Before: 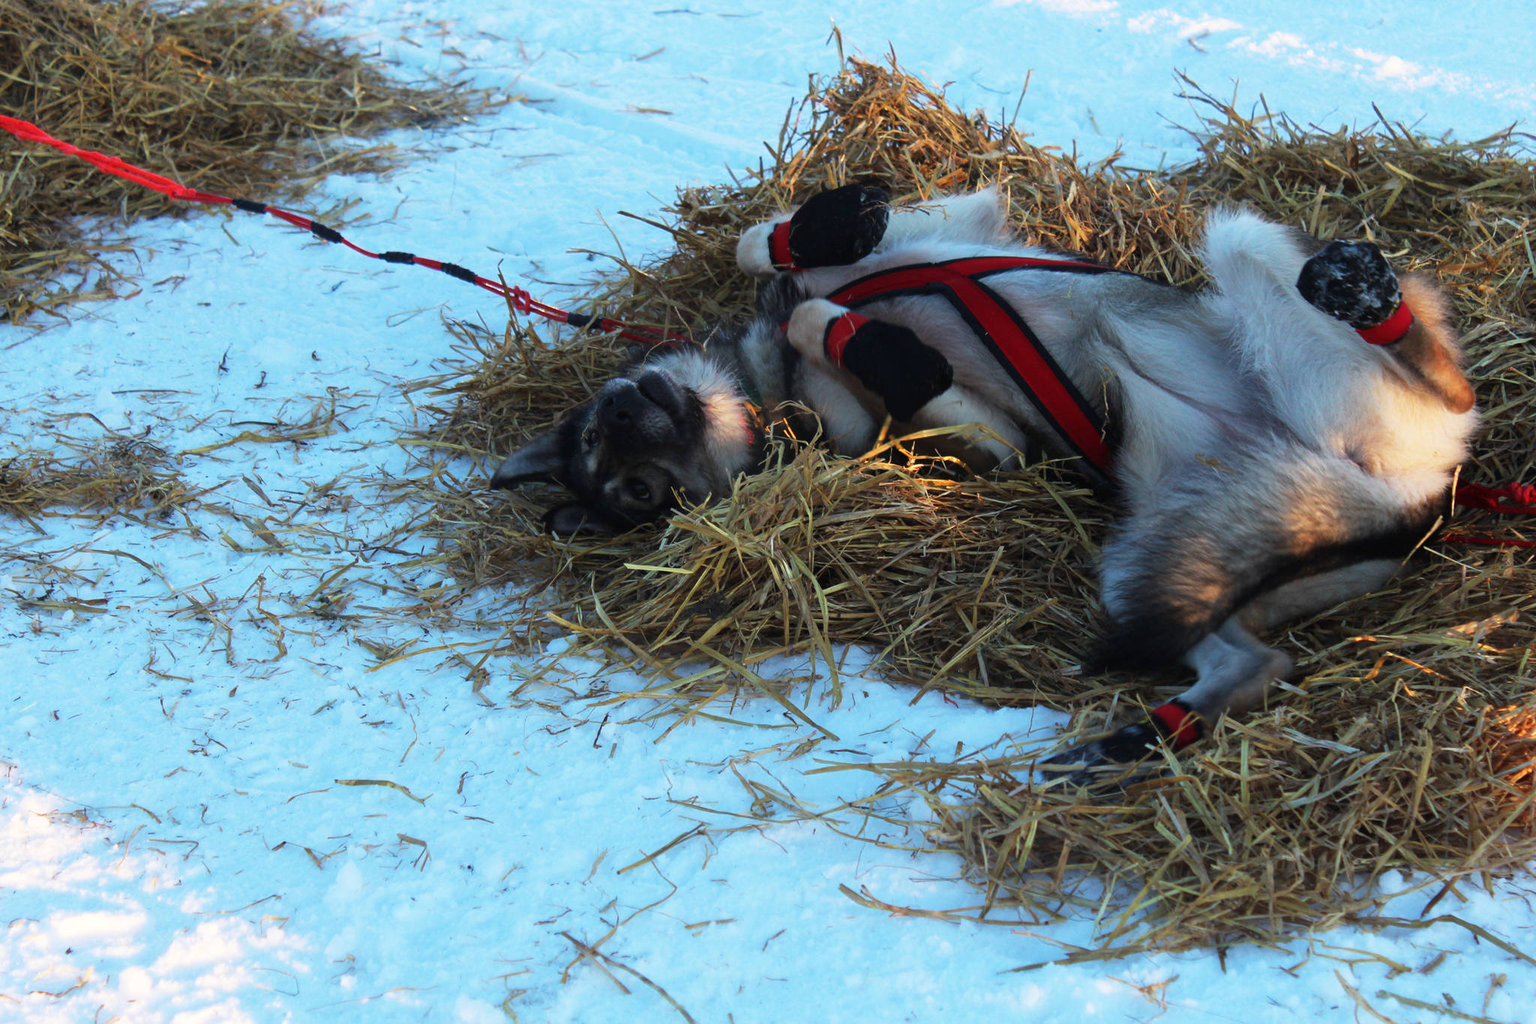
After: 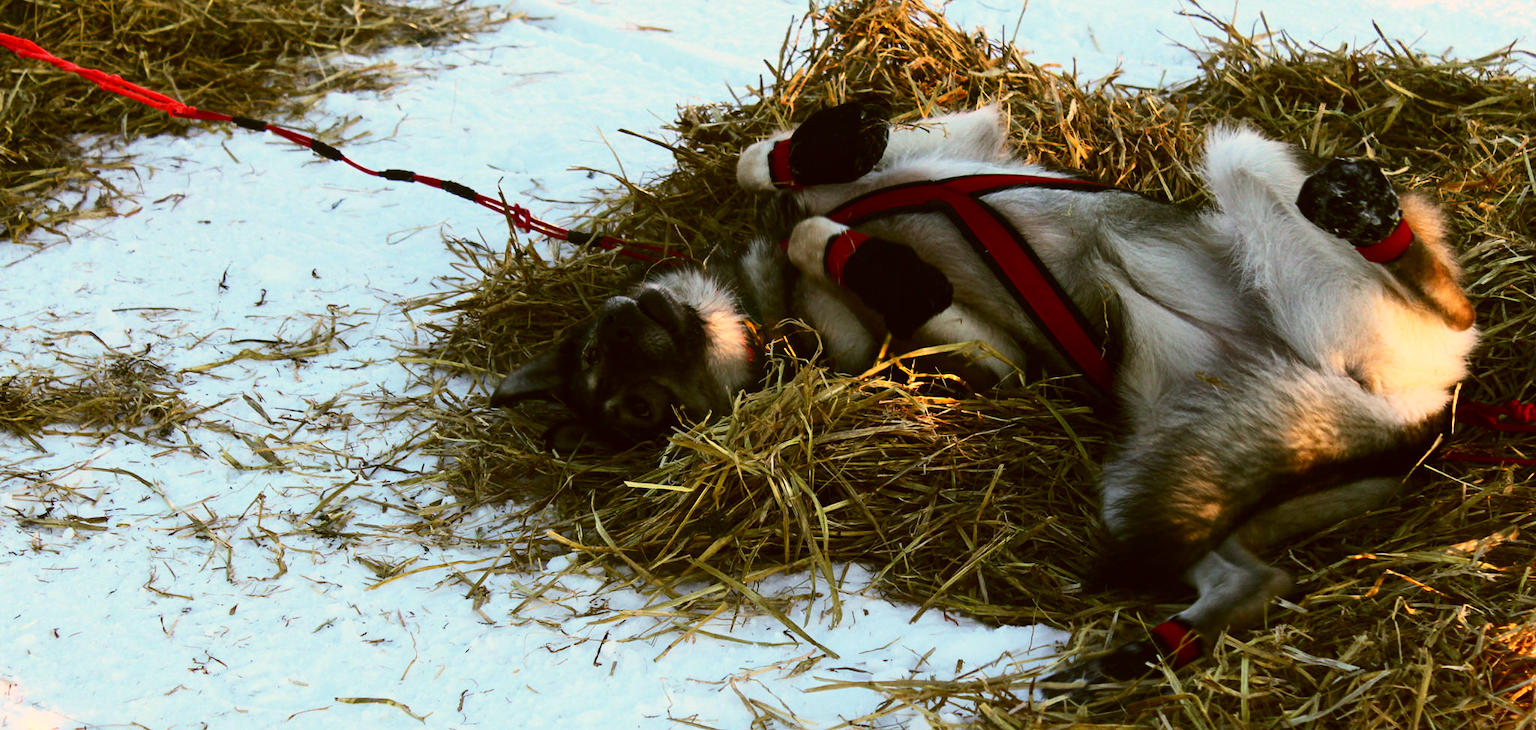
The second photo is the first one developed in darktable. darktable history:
crop and rotate: top 8.123%, bottom 20.541%
contrast brightness saturation: contrast 0.281
color correction: highlights a* 8.57, highlights b* 15.61, shadows a* -0.37, shadows b* 25.9
